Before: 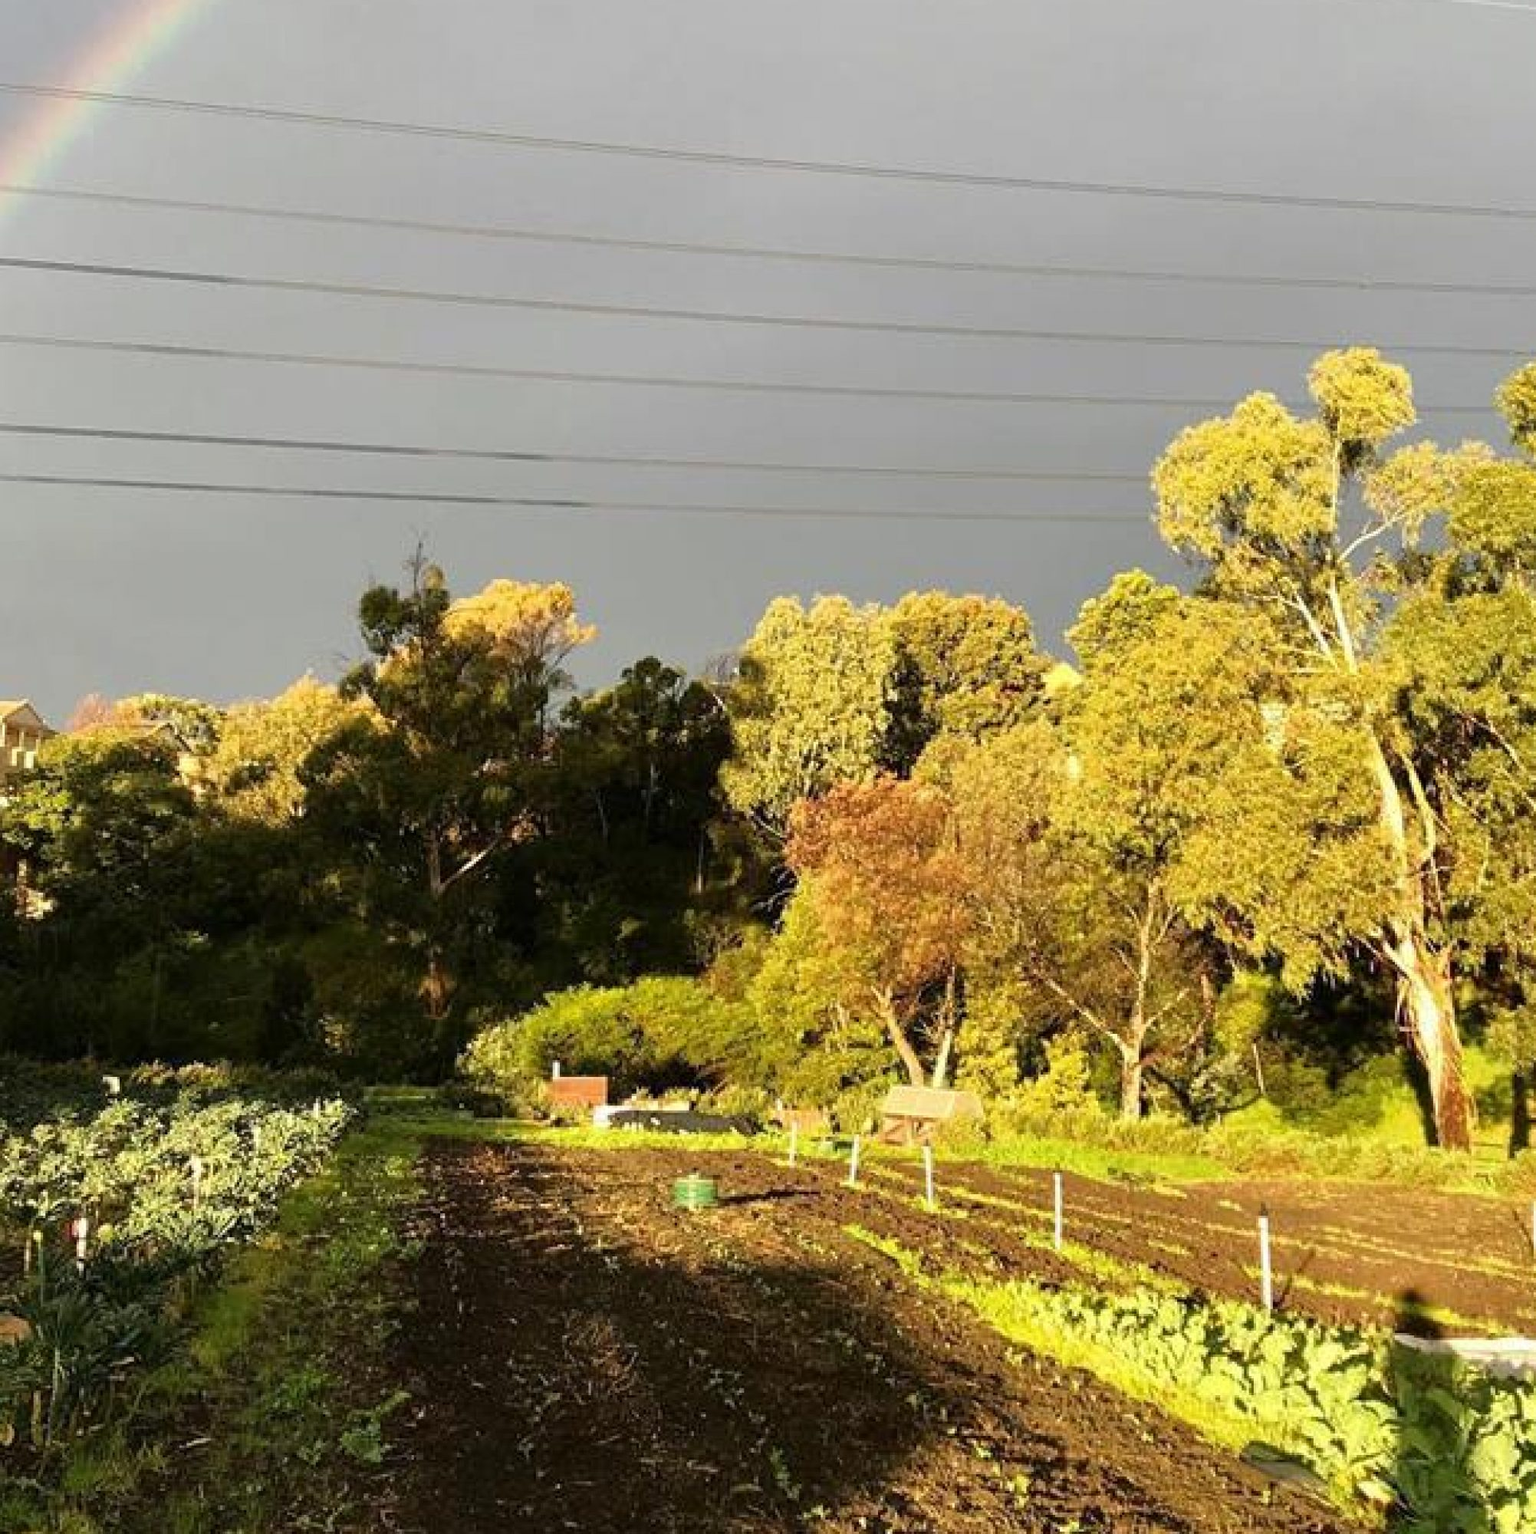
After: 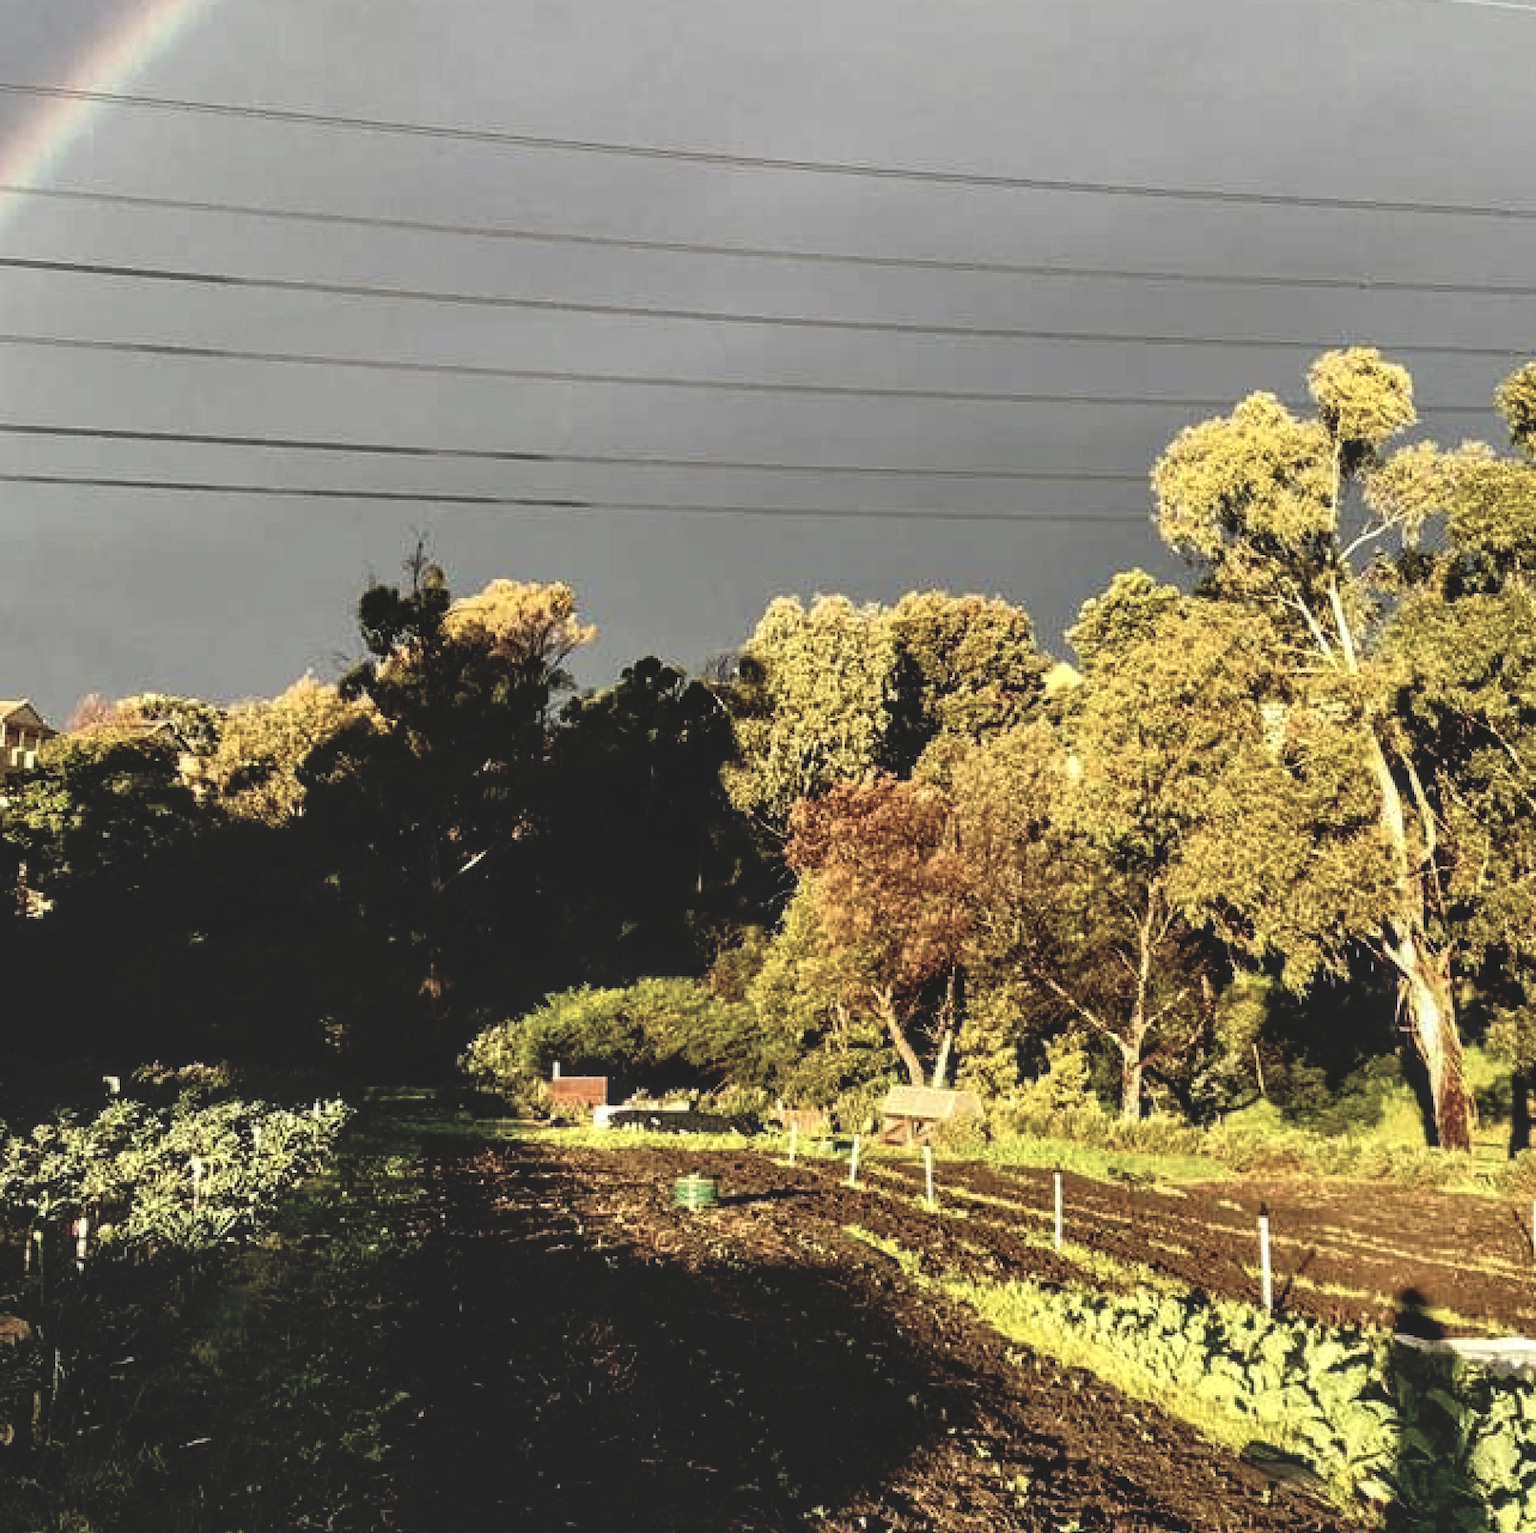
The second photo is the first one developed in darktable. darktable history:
base curve: curves: ch0 [(0, 0.02) (0.083, 0.036) (1, 1)], preserve colors none
contrast brightness saturation: contrast 0.1, saturation -0.36
local contrast: detail 130%
